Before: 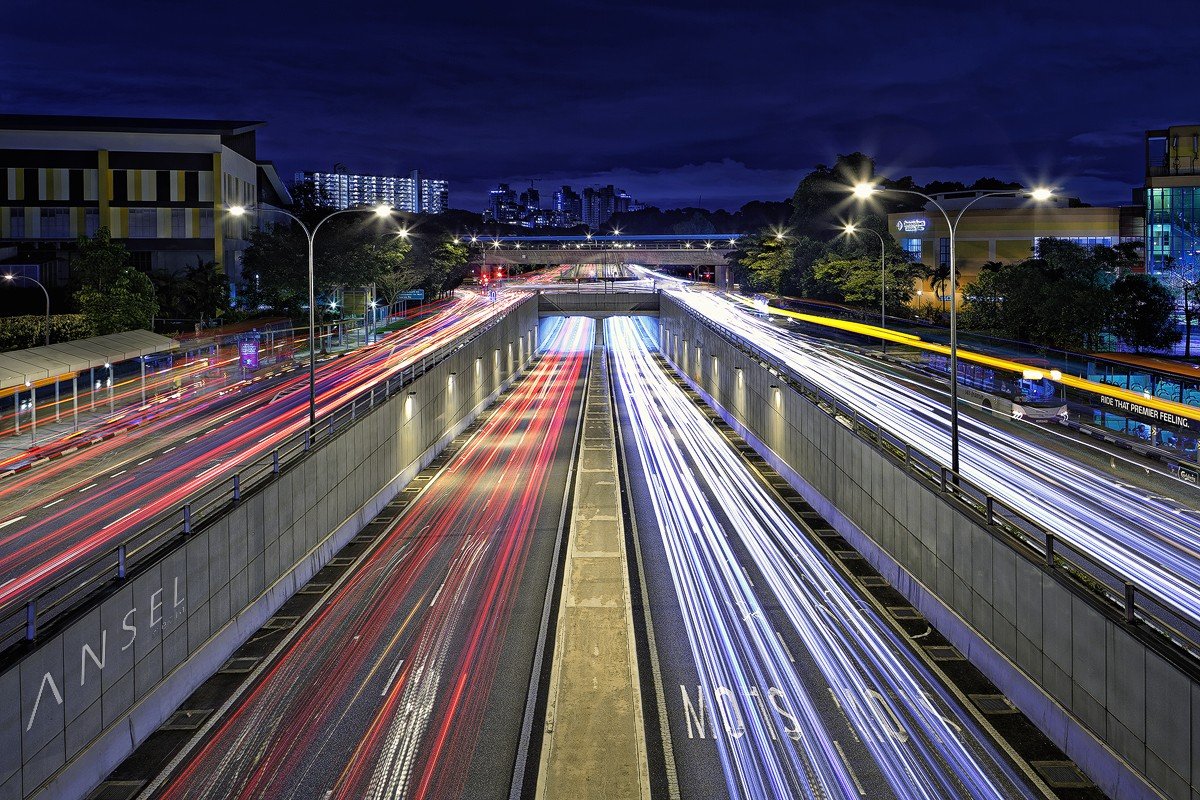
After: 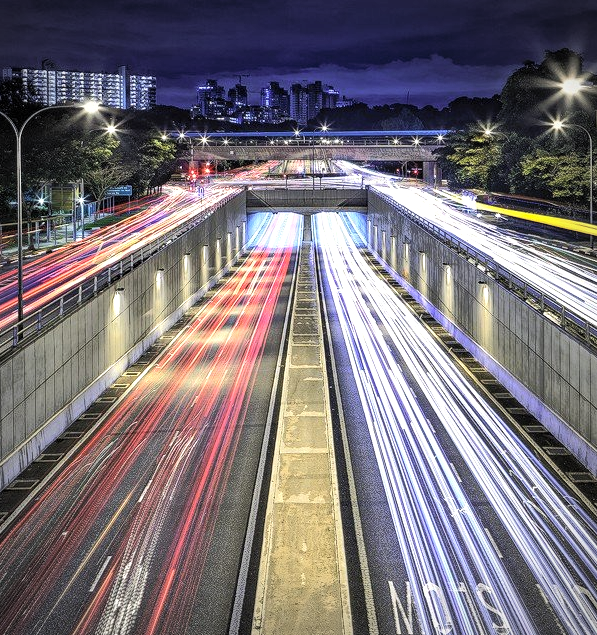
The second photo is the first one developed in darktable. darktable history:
vignetting: on, module defaults
color correction: highlights b* 0.021, saturation 0.981
crop and rotate: angle 0.014°, left 24.331%, top 13.022%, right 25.848%, bottom 7.474%
contrast brightness saturation: brightness 0.154
local contrast: on, module defaults
tone curve: curves: ch0 [(0, 0) (0.003, 0.003) (0.011, 0.011) (0.025, 0.024) (0.044, 0.042) (0.069, 0.066) (0.1, 0.095) (0.136, 0.129) (0.177, 0.169) (0.224, 0.214) (0.277, 0.264) (0.335, 0.319) (0.399, 0.38) (0.468, 0.446) (0.543, 0.558) (0.623, 0.636) (0.709, 0.719) (0.801, 0.807) (0.898, 0.901) (1, 1)], color space Lab, independent channels, preserve colors none
tone equalizer: -8 EV -0.417 EV, -7 EV -0.361 EV, -6 EV -0.334 EV, -5 EV -0.198 EV, -3 EV 0.237 EV, -2 EV 0.344 EV, -1 EV 0.378 EV, +0 EV 0.406 EV, edges refinement/feathering 500, mask exposure compensation -1.57 EV, preserve details no
